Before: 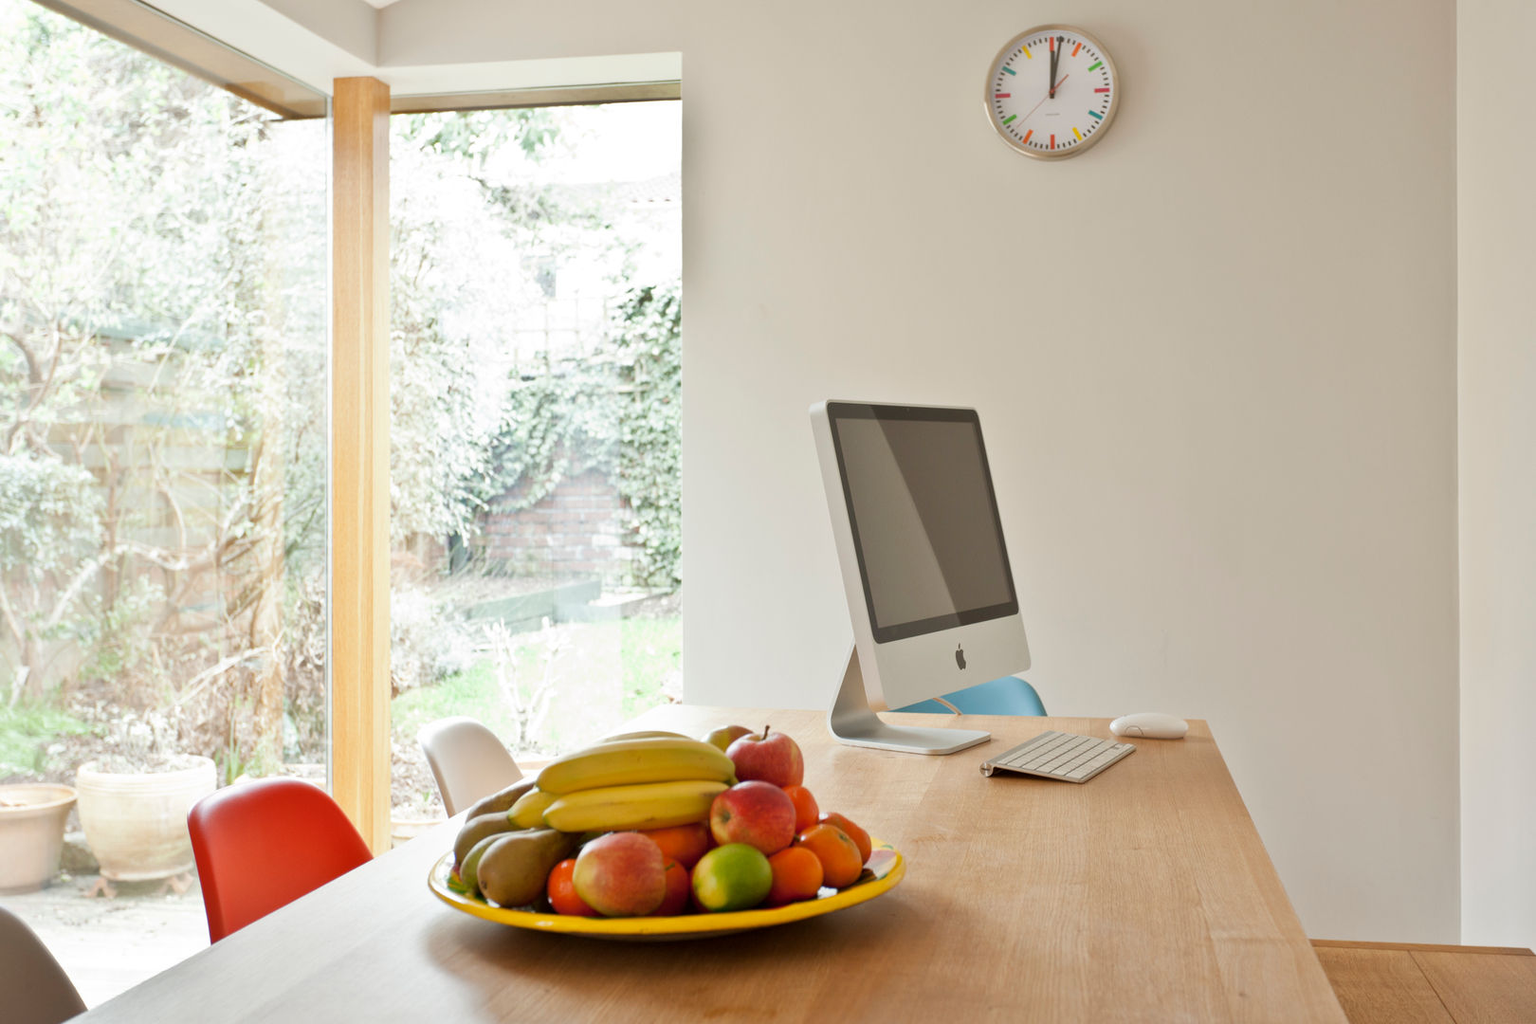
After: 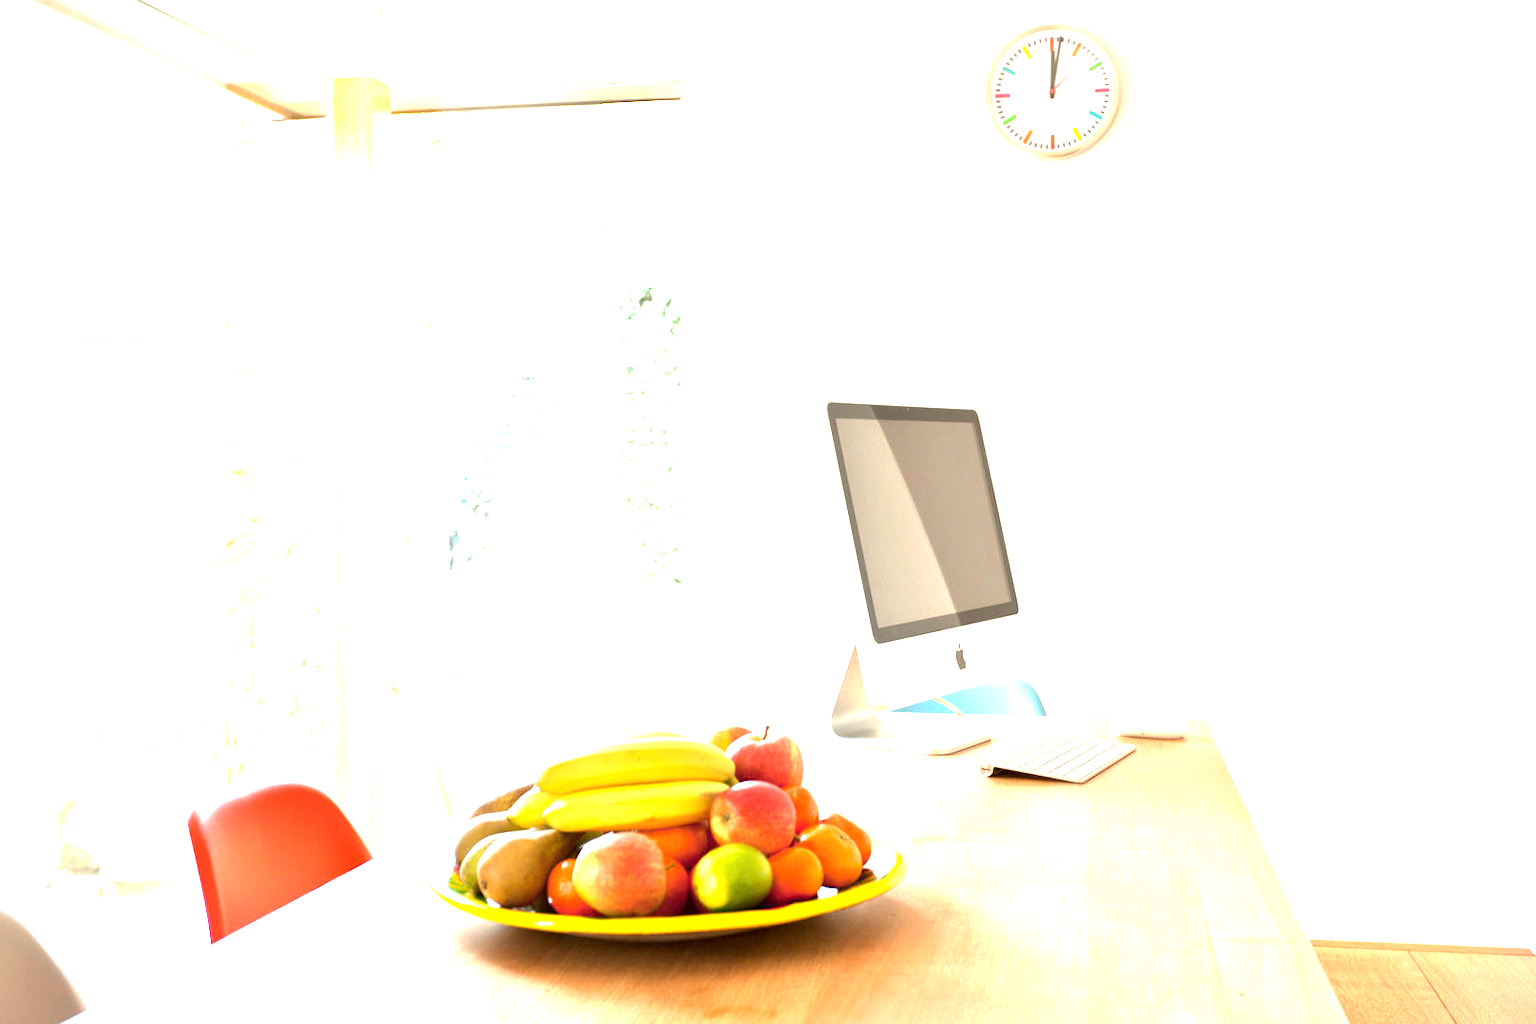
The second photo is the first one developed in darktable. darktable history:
exposure: exposure 2.016 EV, compensate exposure bias true, compensate highlight preservation false
contrast brightness saturation: contrast 0.05
